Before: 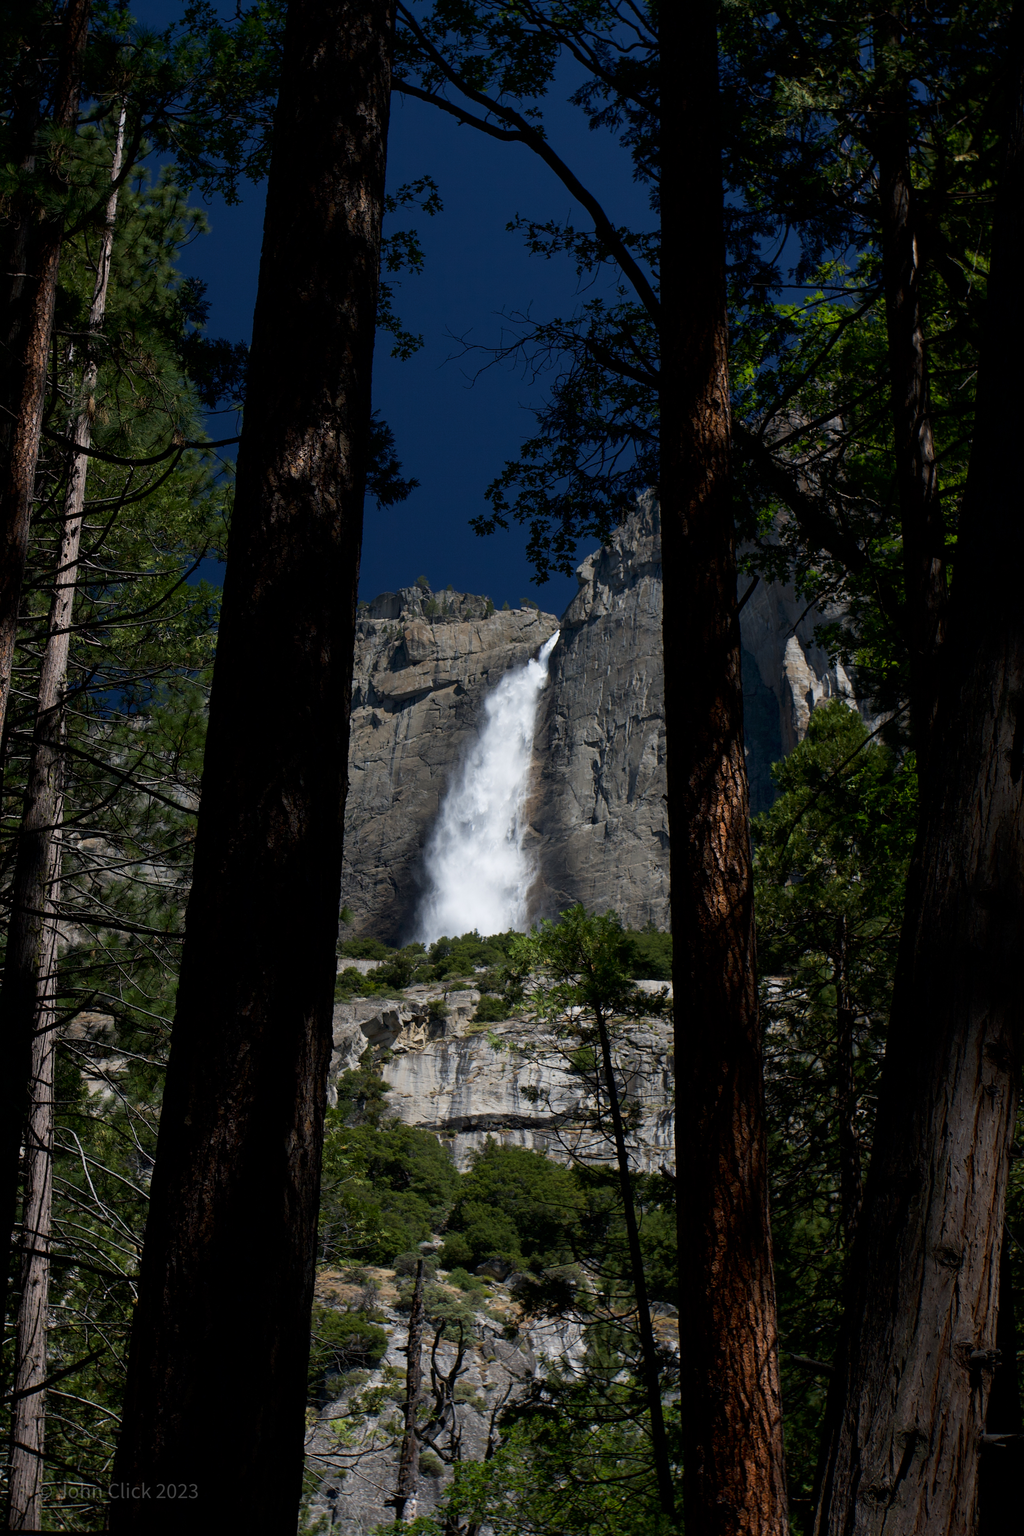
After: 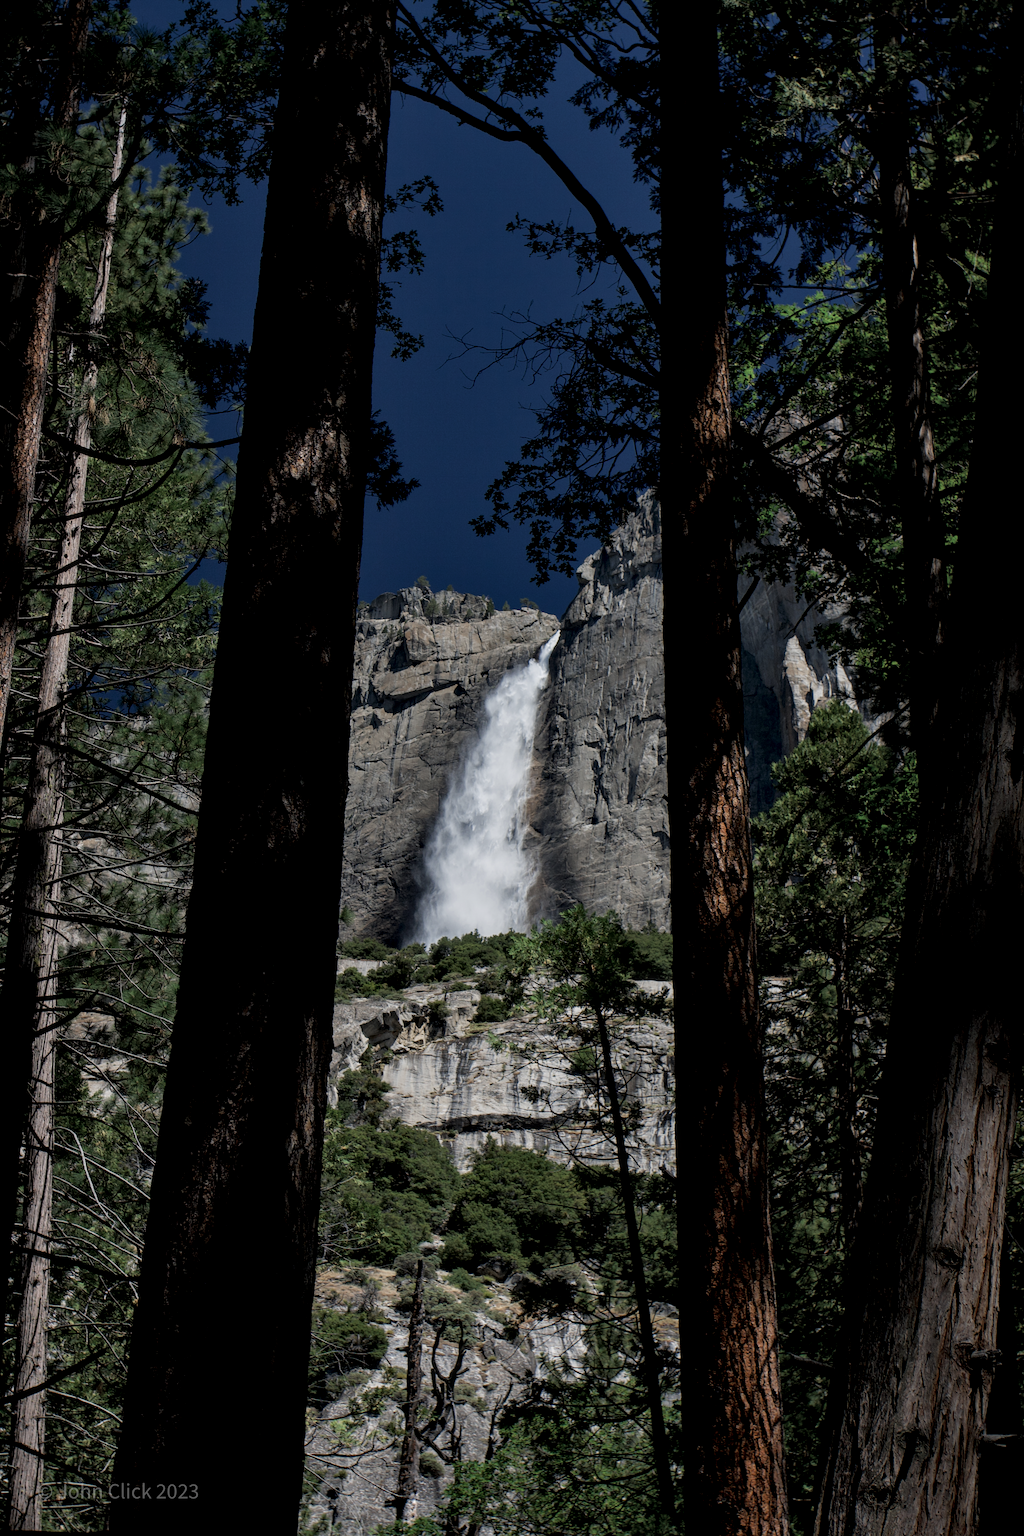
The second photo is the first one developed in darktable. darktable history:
contrast equalizer: y [[0.535, 0.543, 0.548, 0.548, 0.542, 0.532], [0.5 ×6], [0.5 ×6], [0 ×6], [0 ×6]]
color zones: curves: ch0 [(0, 0.5) (0.125, 0.4) (0.25, 0.5) (0.375, 0.4) (0.5, 0.4) (0.625, 0.35) (0.75, 0.35) (0.875, 0.5)]; ch1 [(0, 0.35) (0.125, 0.45) (0.25, 0.35) (0.375, 0.35) (0.5, 0.35) (0.625, 0.35) (0.75, 0.45) (0.875, 0.35)]; ch2 [(0, 0.6) (0.125, 0.5) (0.25, 0.5) (0.375, 0.6) (0.5, 0.6) (0.625, 0.5) (0.75, 0.5) (0.875, 0.5)]
local contrast: on, module defaults
shadows and highlights: shadows 25, highlights -25
filmic rgb: black relative exposure -15 EV, white relative exposure 3 EV, threshold 6 EV, target black luminance 0%, hardness 9.27, latitude 99%, contrast 0.912, shadows ↔ highlights balance 0.505%, add noise in highlights 0, color science v3 (2019), use custom middle-gray values true, iterations of high-quality reconstruction 0, contrast in highlights soft, enable highlight reconstruction true
